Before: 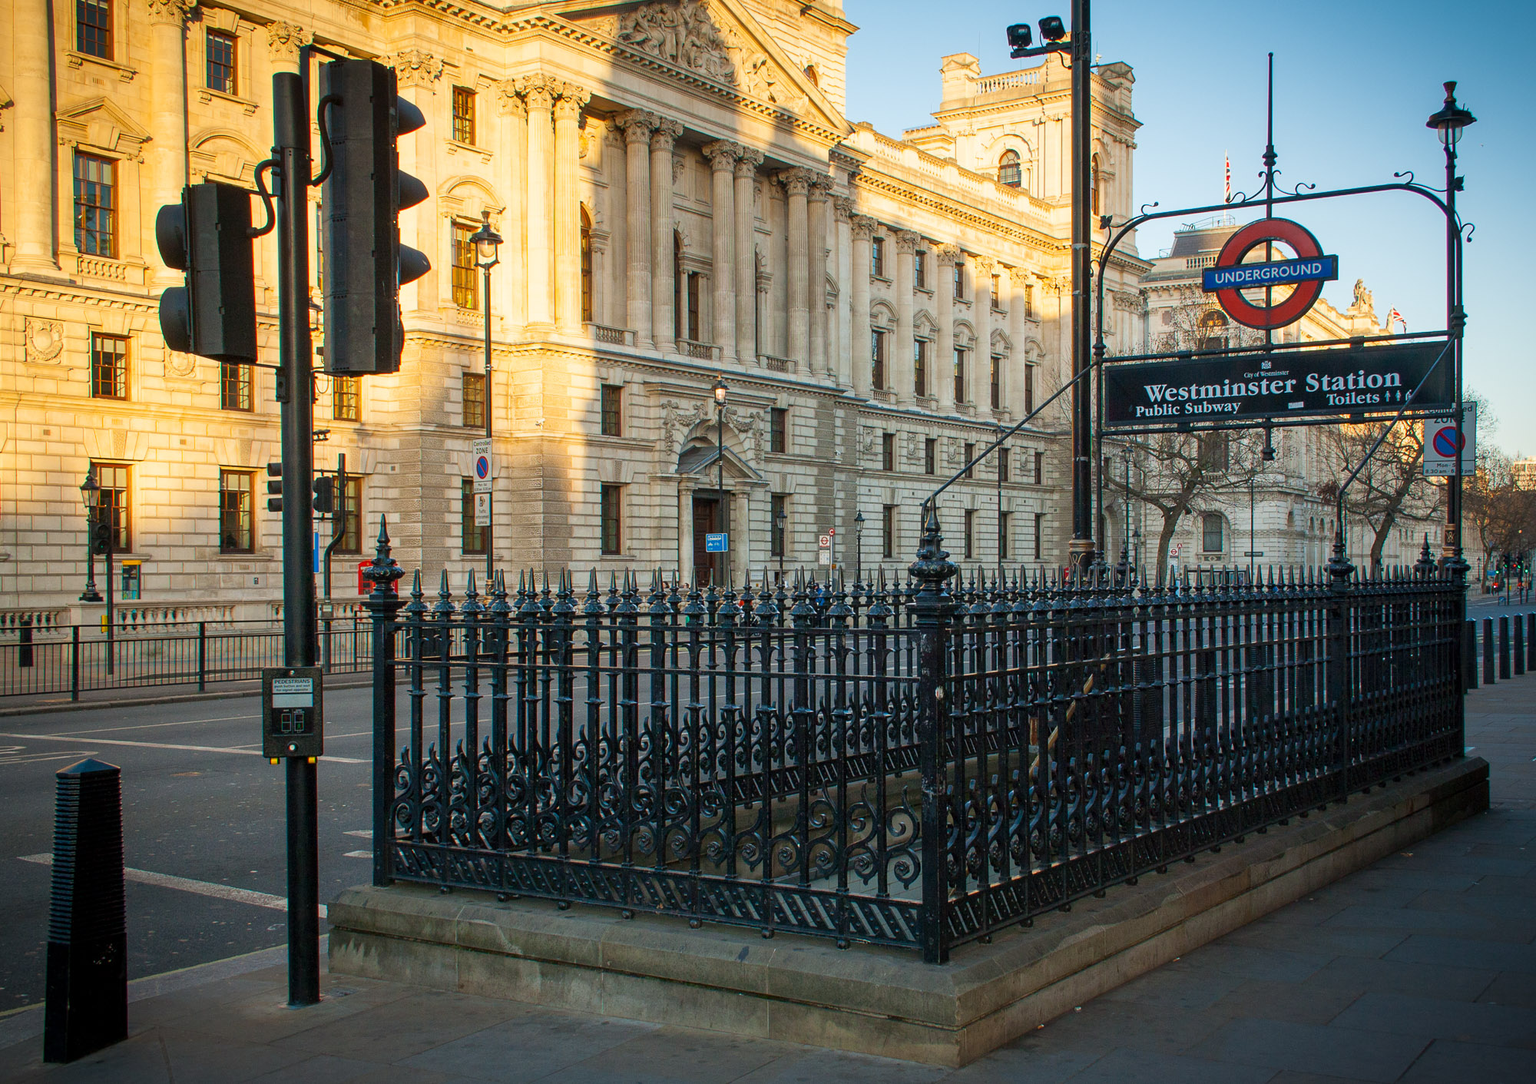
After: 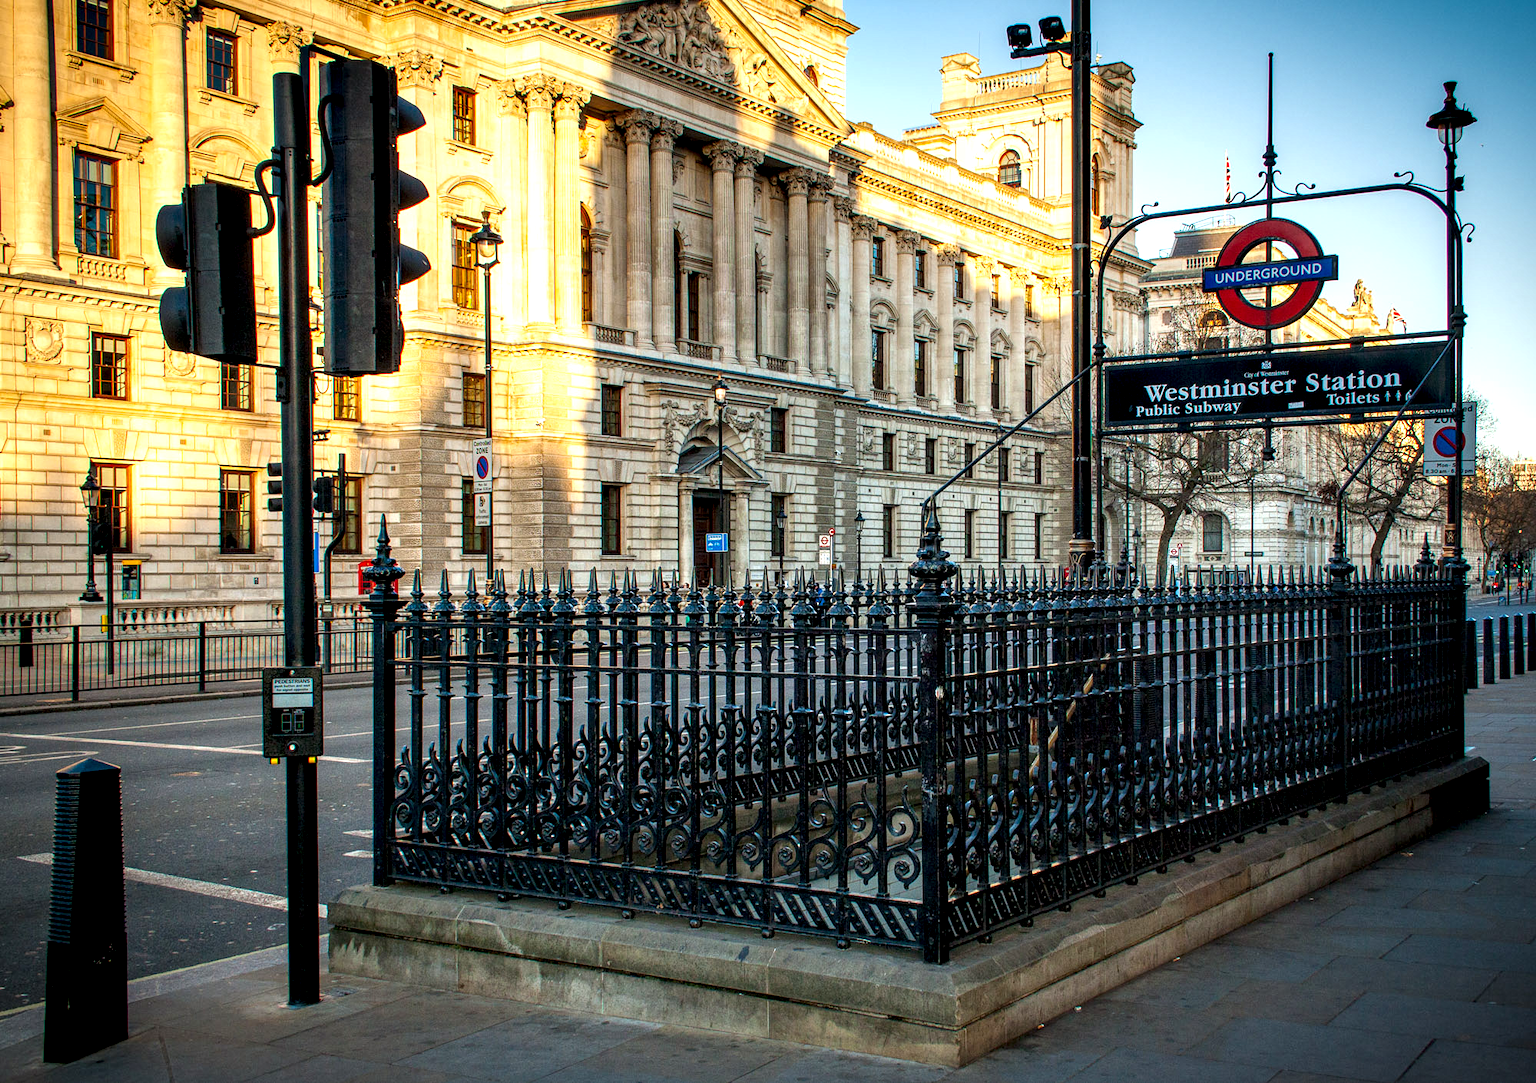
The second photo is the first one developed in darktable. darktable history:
exposure: exposure 0.178 EV, compensate exposure bias true, compensate highlight preservation false
contrast equalizer: octaves 7, y [[0.6 ×6], [0.55 ×6], [0 ×6], [0 ×6], [0 ×6]]
local contrast: on, module defaults
